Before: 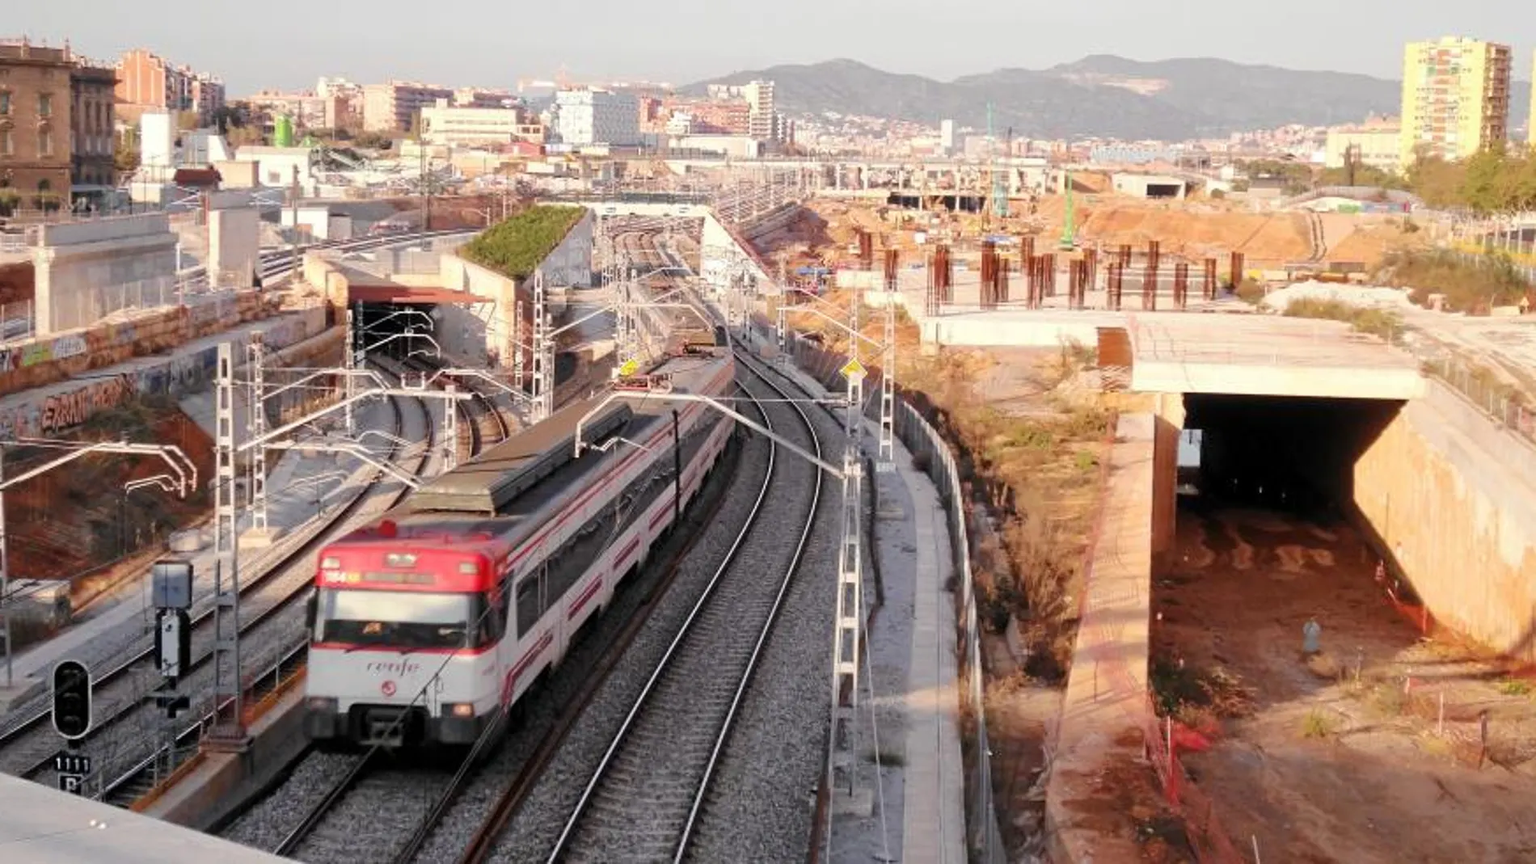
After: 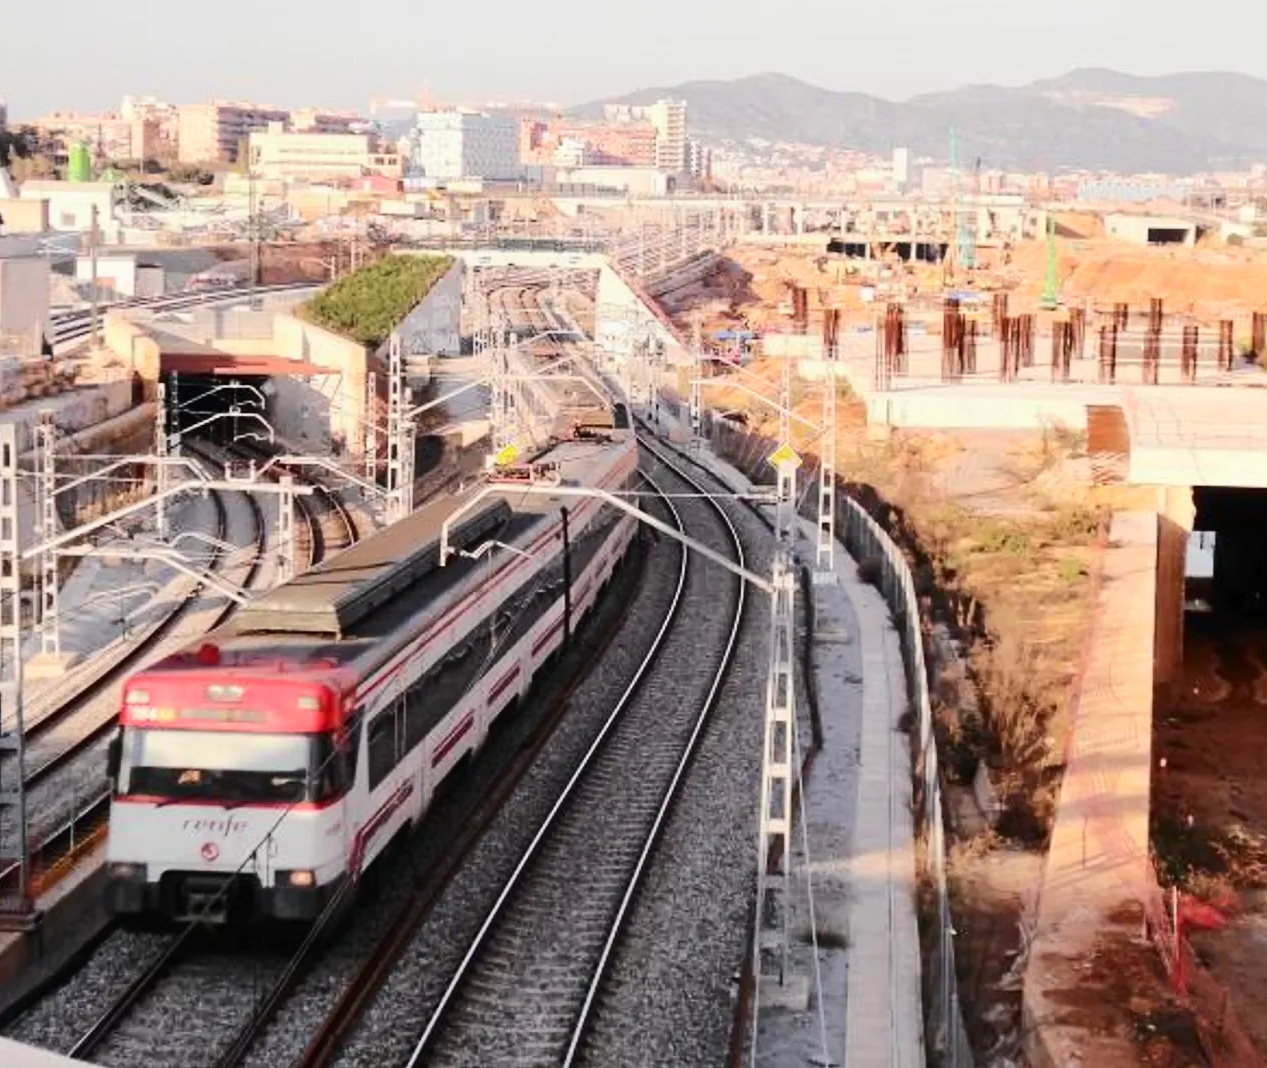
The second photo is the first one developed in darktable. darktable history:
tone curve: curves: ch0 [(0, 0) (0.003, 0.008) (0.011, 0.011) (0.025, 0.018) (0.044, 0.028) (0.069, 0.039) (0.1, 0.056) (0.136, 0.081) (0.177, 0.118) (0.224, 0.164) (0.277, 0.223) (0.335, 0.3) (0.399, 0.399) (0.468, 0.51) (0.543, 0.618) (0.623, 0.71) (0.709, 0.79) (0.801, 0.865) (0.898, 0.93) (1, 1)], color space Lab, independent channels, preserve colors none
crop and rotate: left 14.351%, right 18.926%
local contrast: mode bilateral grid, contrast 99, coarseness 99, detail 89%, midtone range 0.2
